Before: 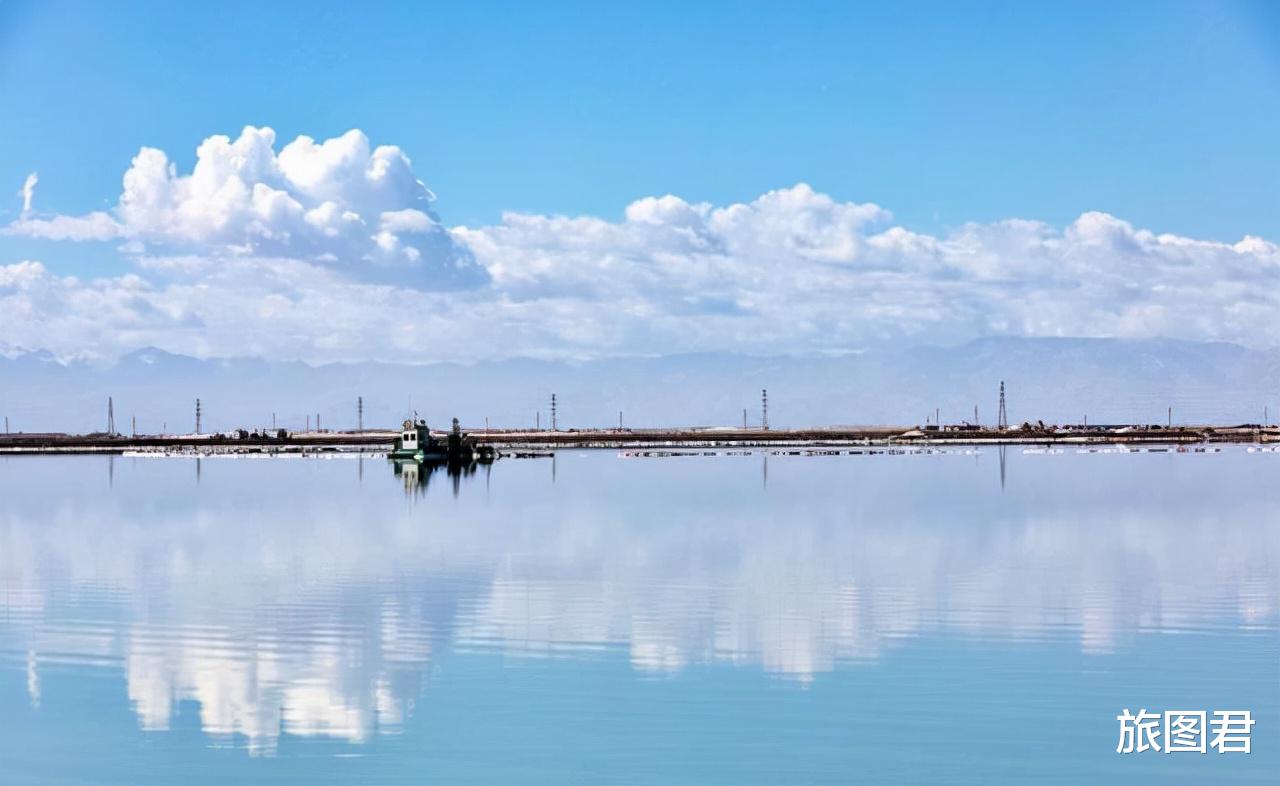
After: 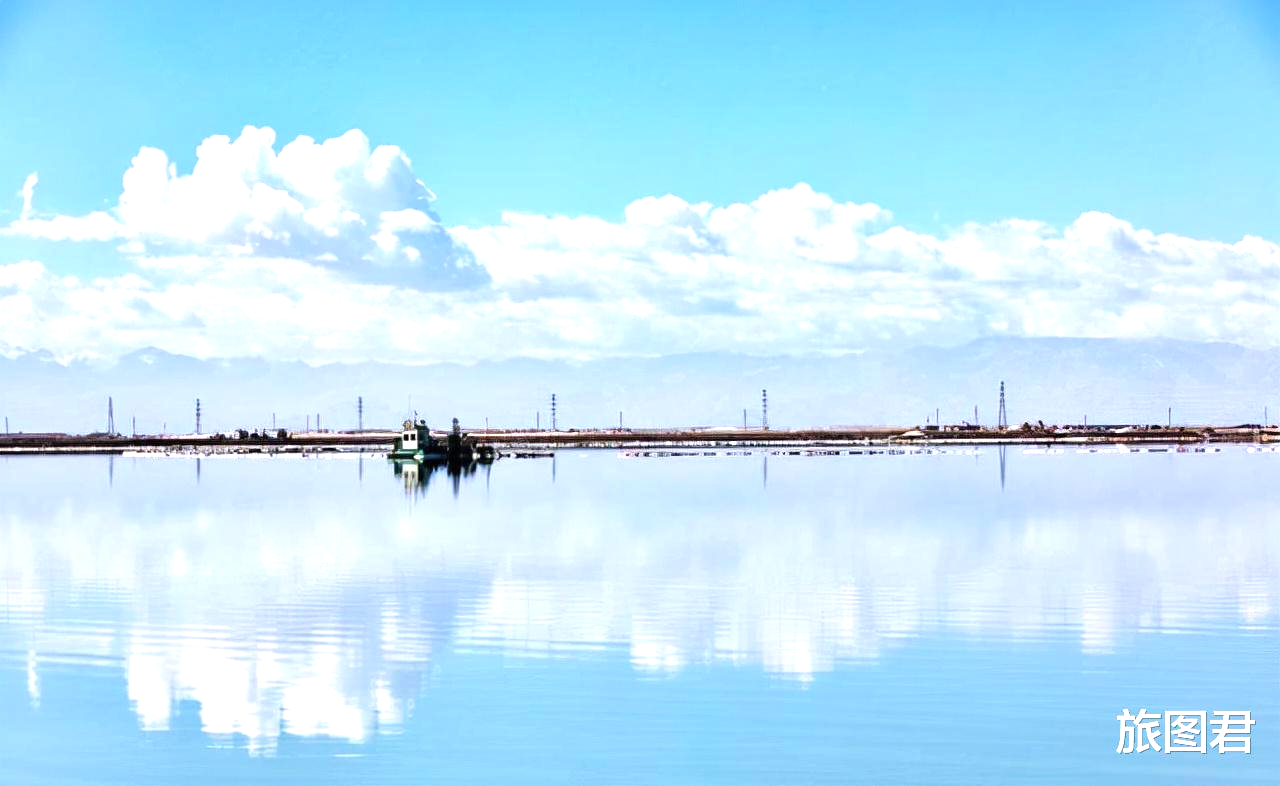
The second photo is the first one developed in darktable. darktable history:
exposure: black level correction 0, exposure 0.7 EV, compensate exposure bias true, compensate highlight preservation false
velvia: on, module defaults
